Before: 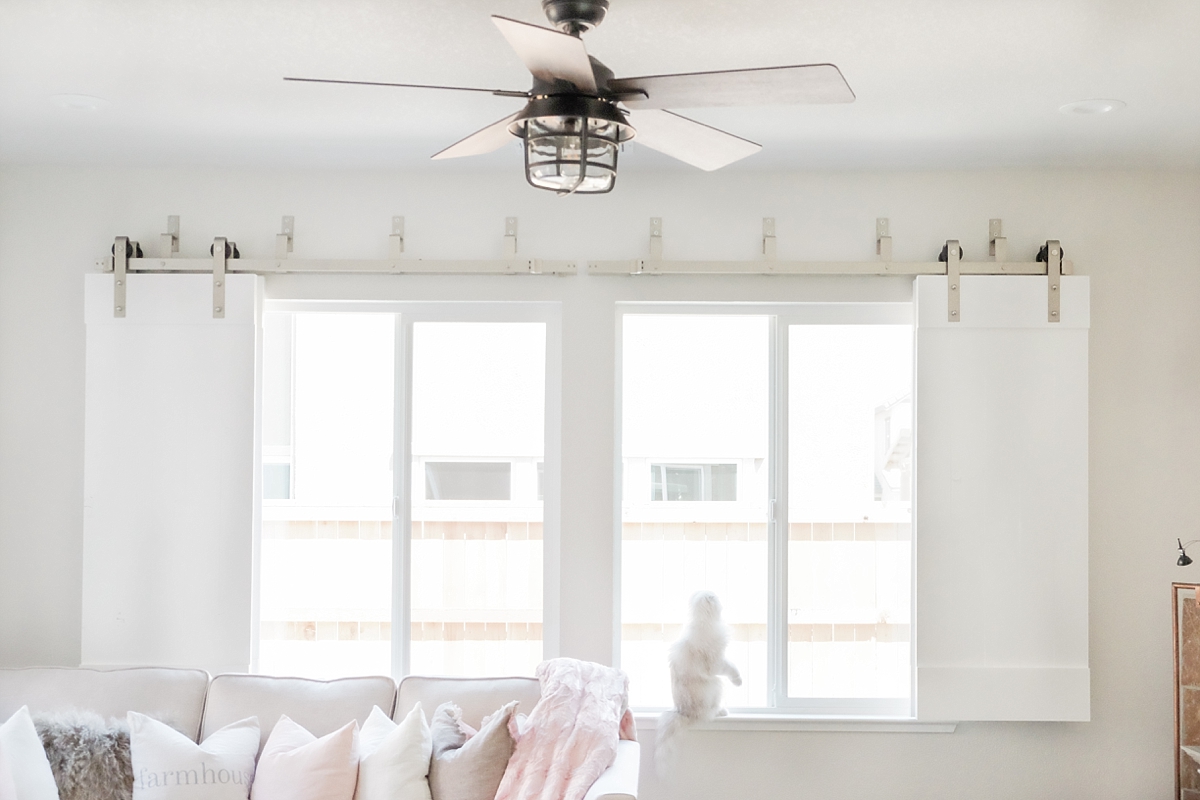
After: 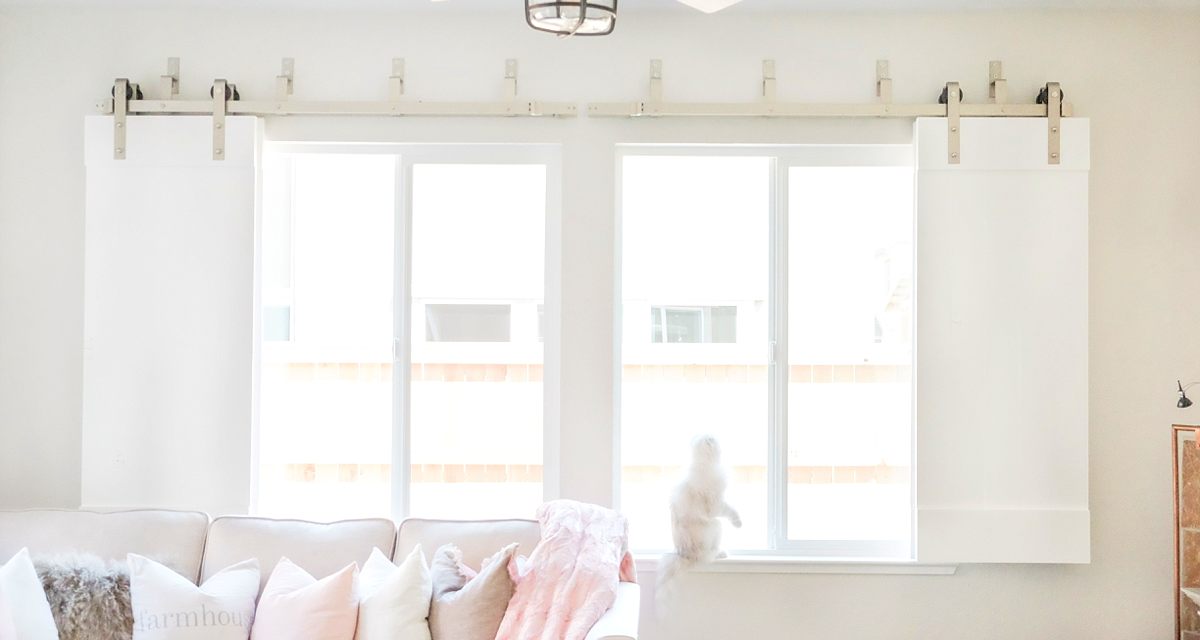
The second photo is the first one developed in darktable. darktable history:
contrast brightness saturation: contrast 0.07, brightness 0.18, saturation 0.4
local contrast: on, module defaults
crop and rotate: top 19.998%
exposure: compensate highlight preservation false
